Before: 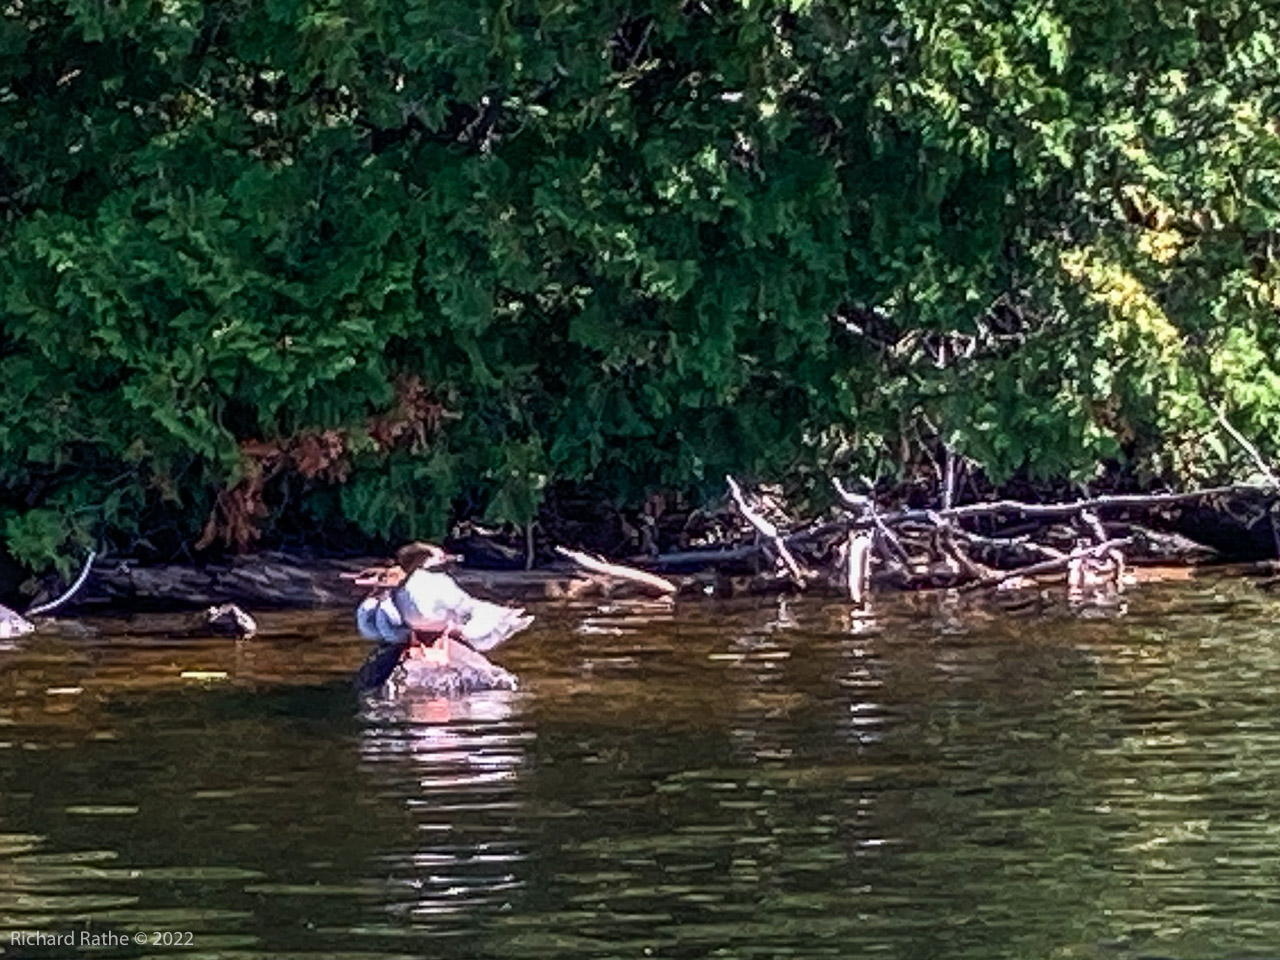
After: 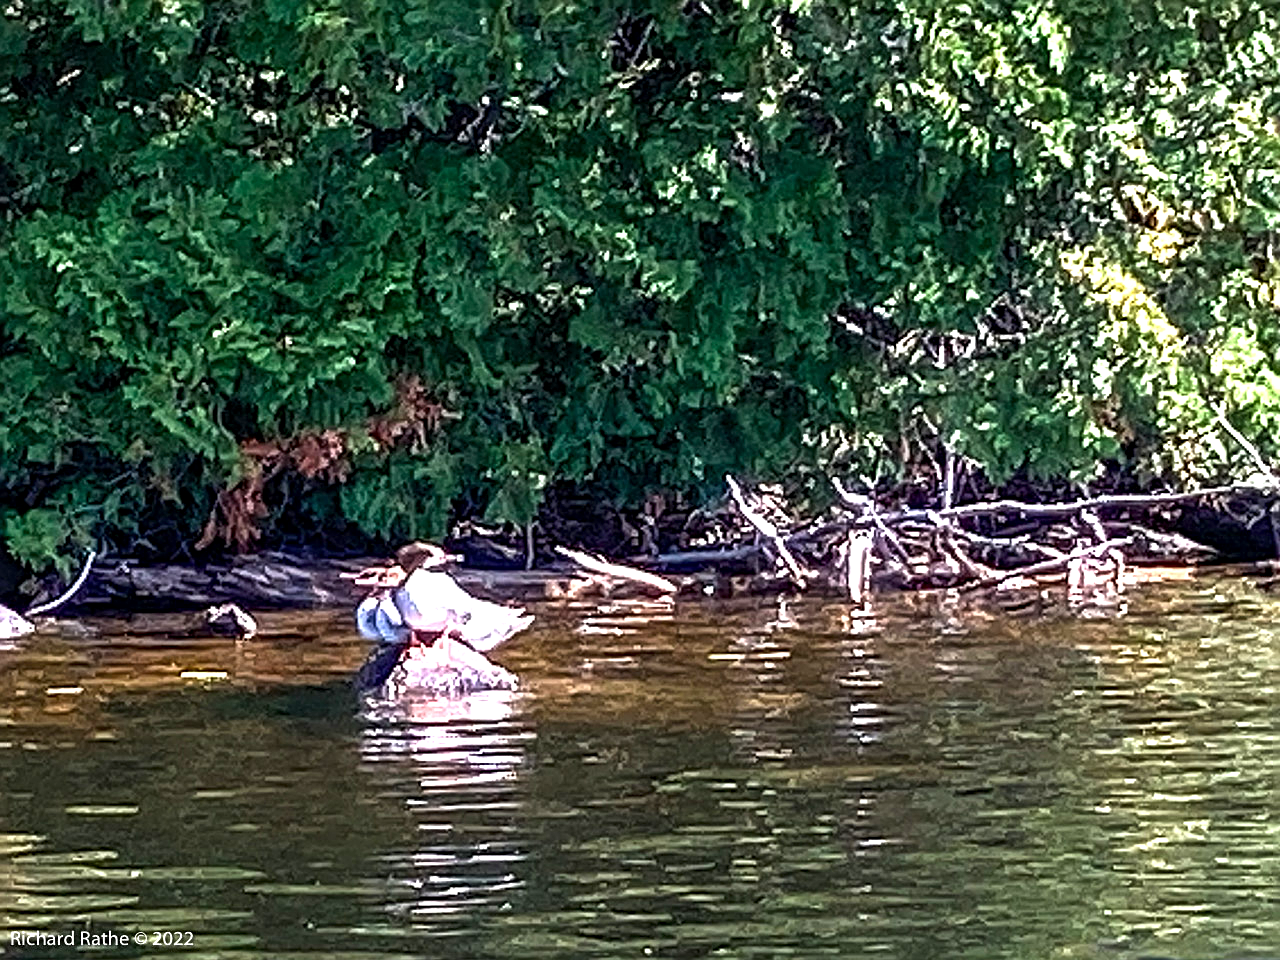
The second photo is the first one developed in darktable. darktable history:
sharpen: radius 2.531, amount 0.628
exposure: black level correction 0.001, exposure 1.05 EV, compensate exposure bias true, compensate highlight preservation false
